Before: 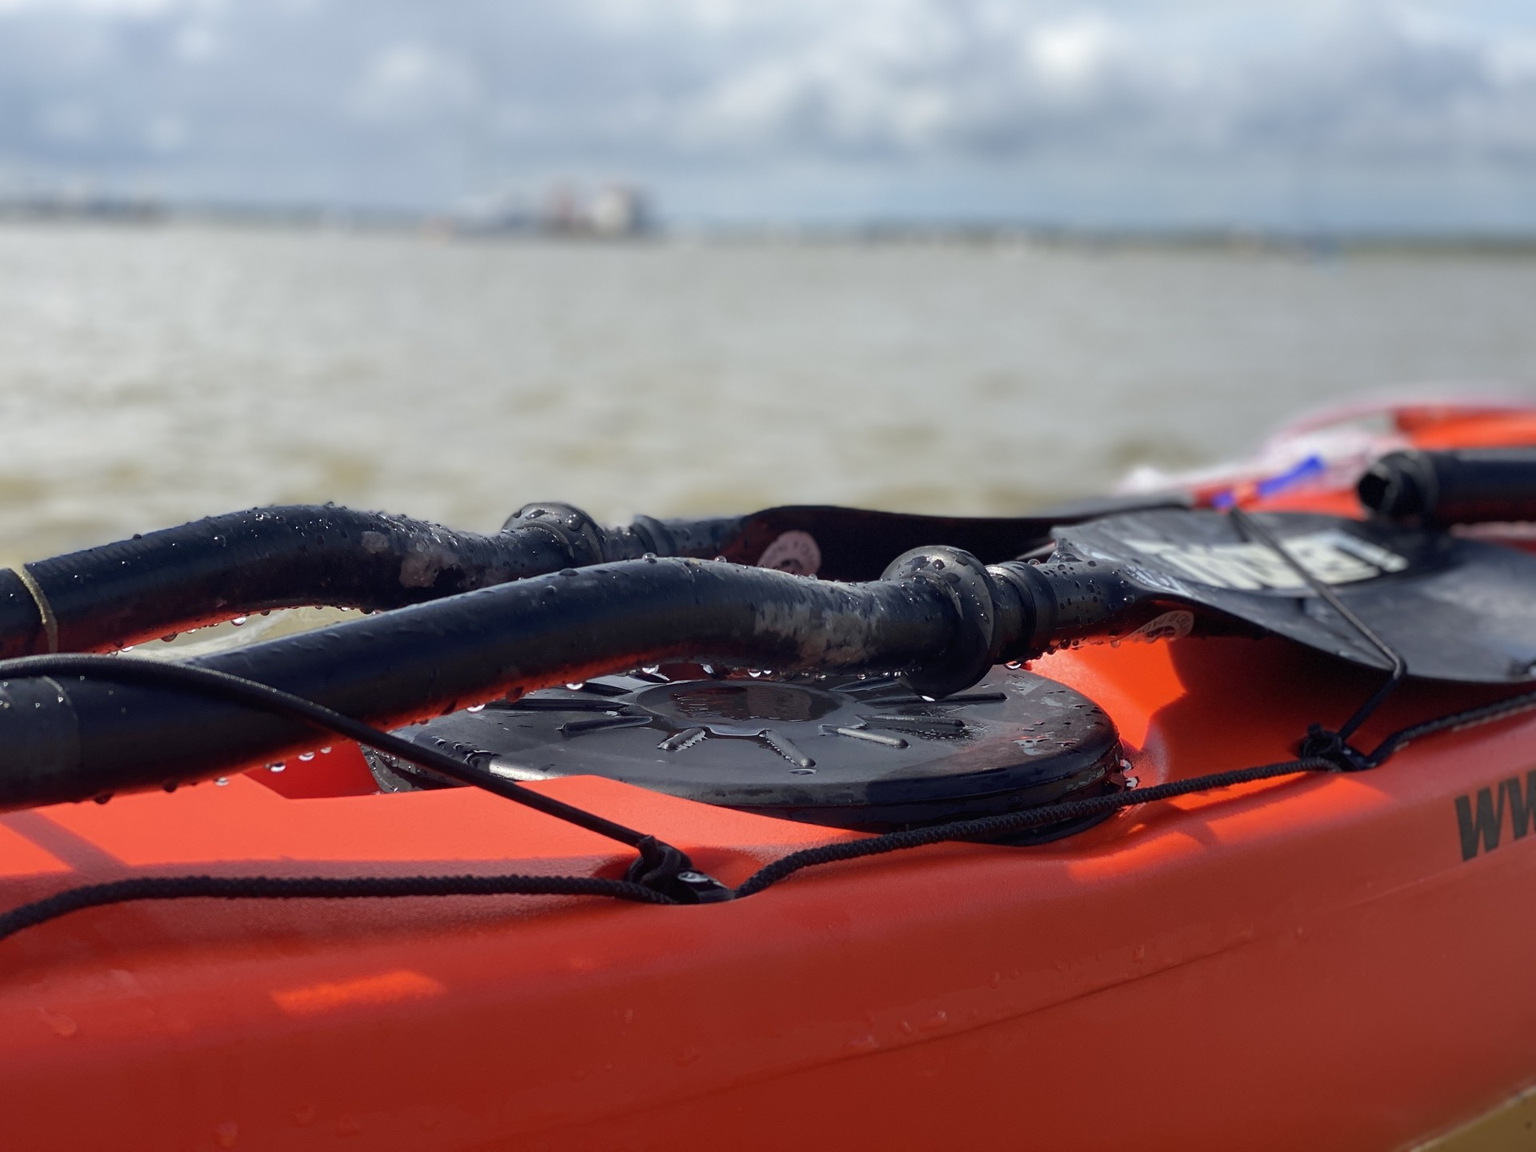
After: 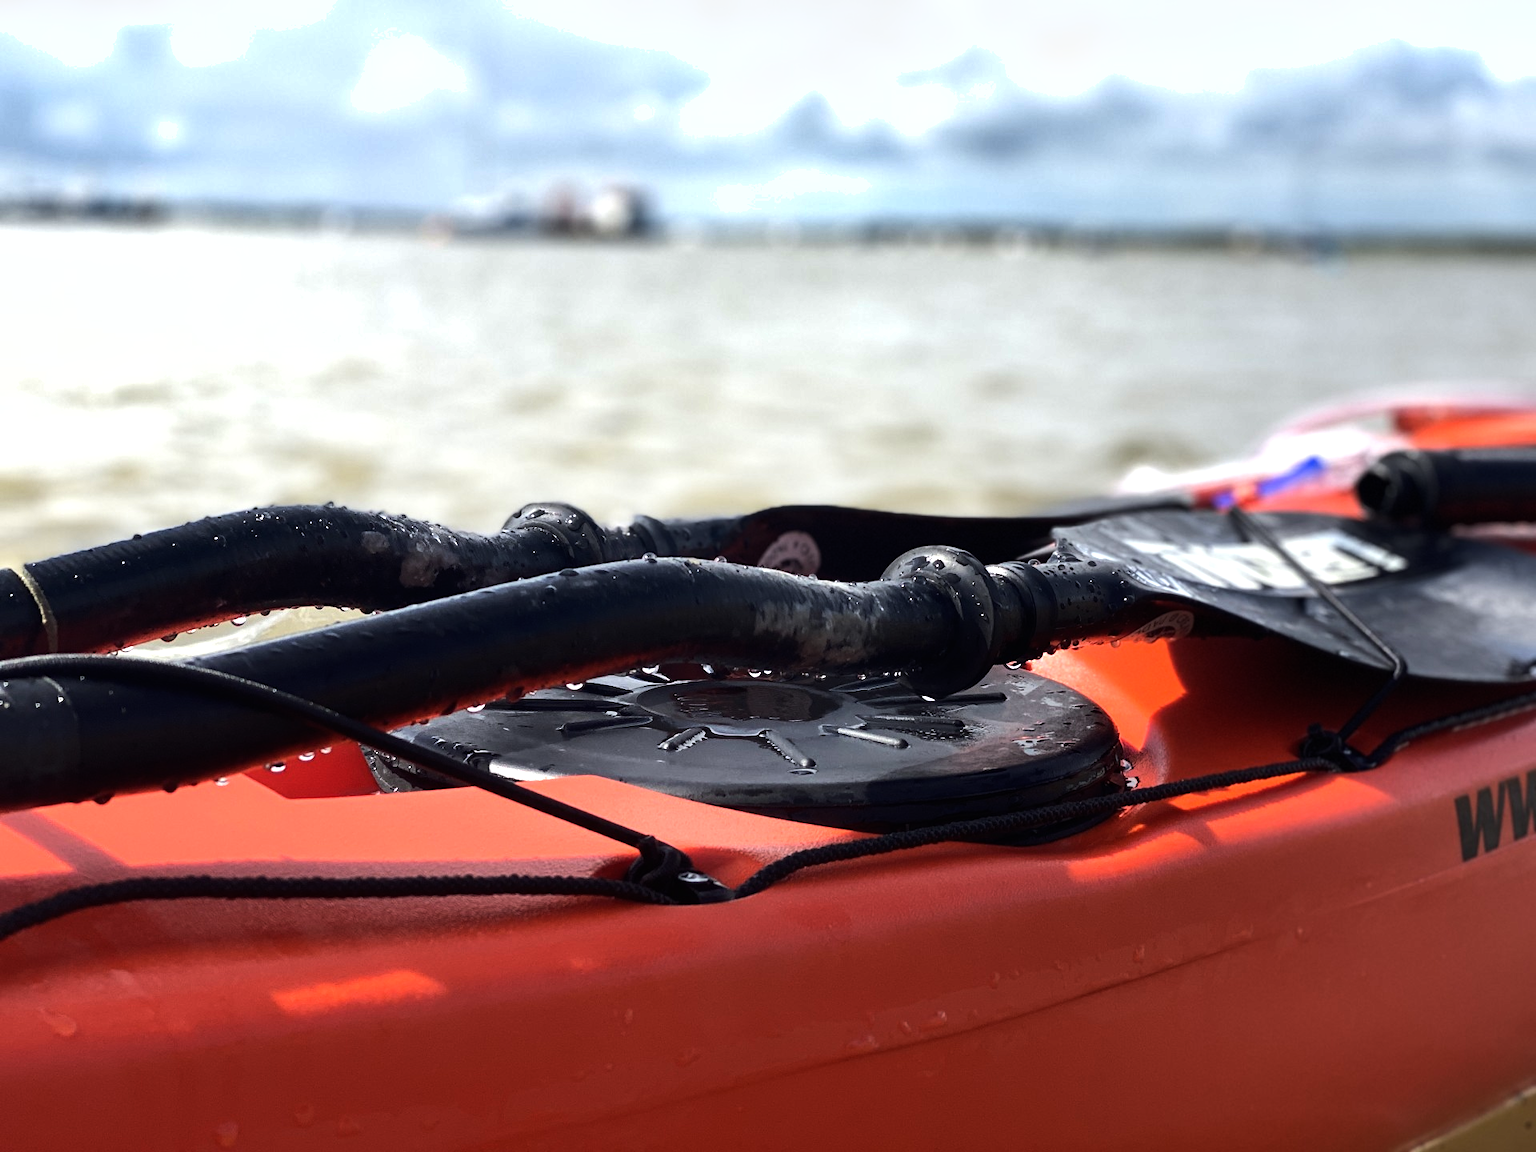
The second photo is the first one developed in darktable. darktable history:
exposure: compensate highlight preservation false
tone equalizer: -8 EV -1.08 EV, -7 EV -1.01 EV, -6 EV -0.867 EV, -5 EV -0.578 EV, -3 EV 0.578 EV, -2 EV 0.867 EV, -1 EV 1.01 EV, +0 EV 1.08 EV, edges refinement/feathering 500, mask exposure compensation -1.57 EV, preserve details no
shadows and highlights: shadows 5, soften with gaussian
